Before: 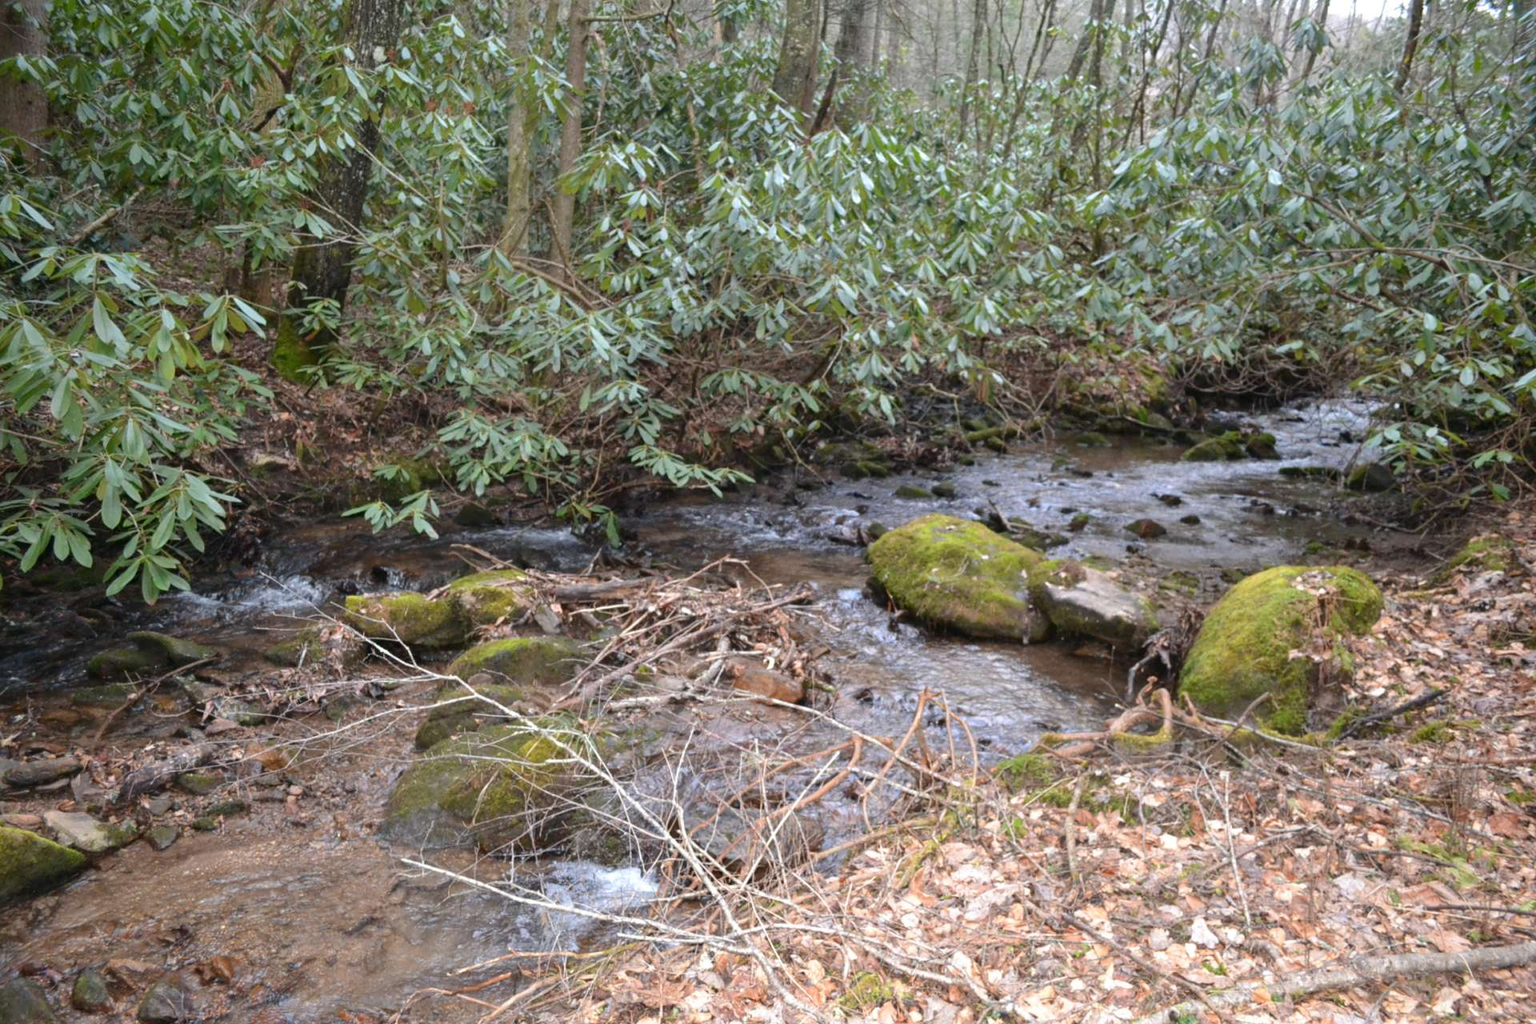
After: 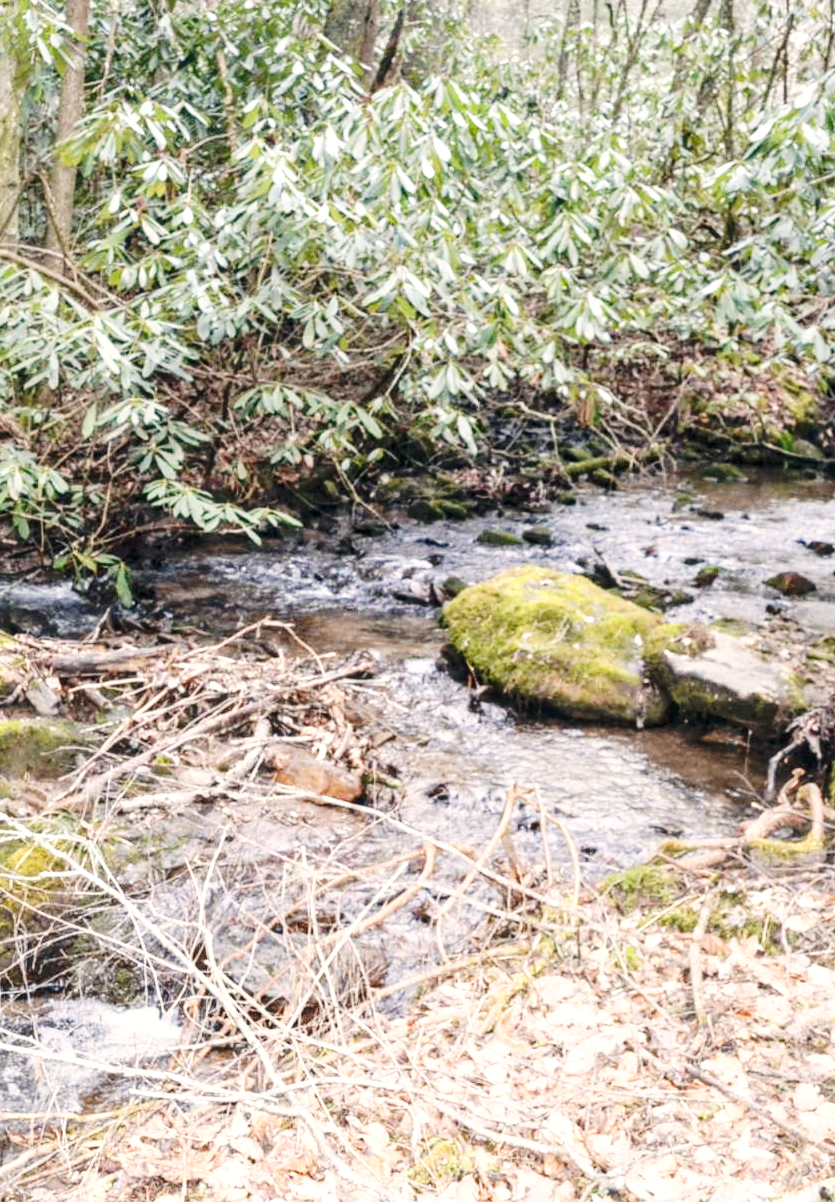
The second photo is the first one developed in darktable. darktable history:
crop: left 33.474%, top 6.072%, right 23.003%
local contrast: detail 130%
color correction: highlights a* 2.91, highlights b* 5.03, shadows a* -2.74, shadows b* -4.87, saturation 0.816
tone curve: curves: ch0 [(0, 0) (0.003, 0.003) (0.011, 0.013) (0.025, 0.028) (0.044, 0.05) (0.069, 0.079) (0.1, 0.113) (0.136, 0.154) (0.177, 0.201) (0.224, 0.268) (0.277, 0.38) (0.335, 0.486) (0.399, 0.588) (0.468, 0.688) (0.543, 0.787) (0.623, 0.854) (0.709, 0.916) (0.801, 0.957) (0.898, 0.978) (1, 1)], preserve colors none
